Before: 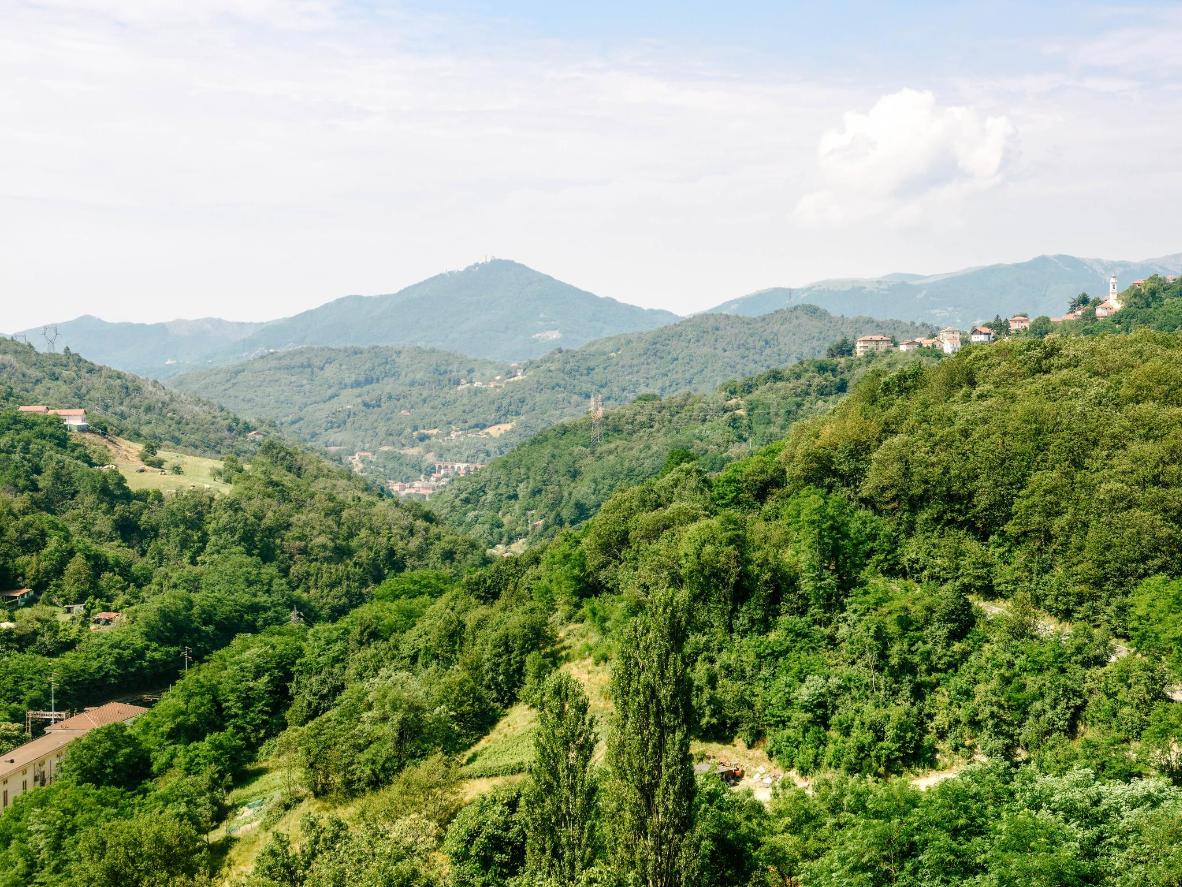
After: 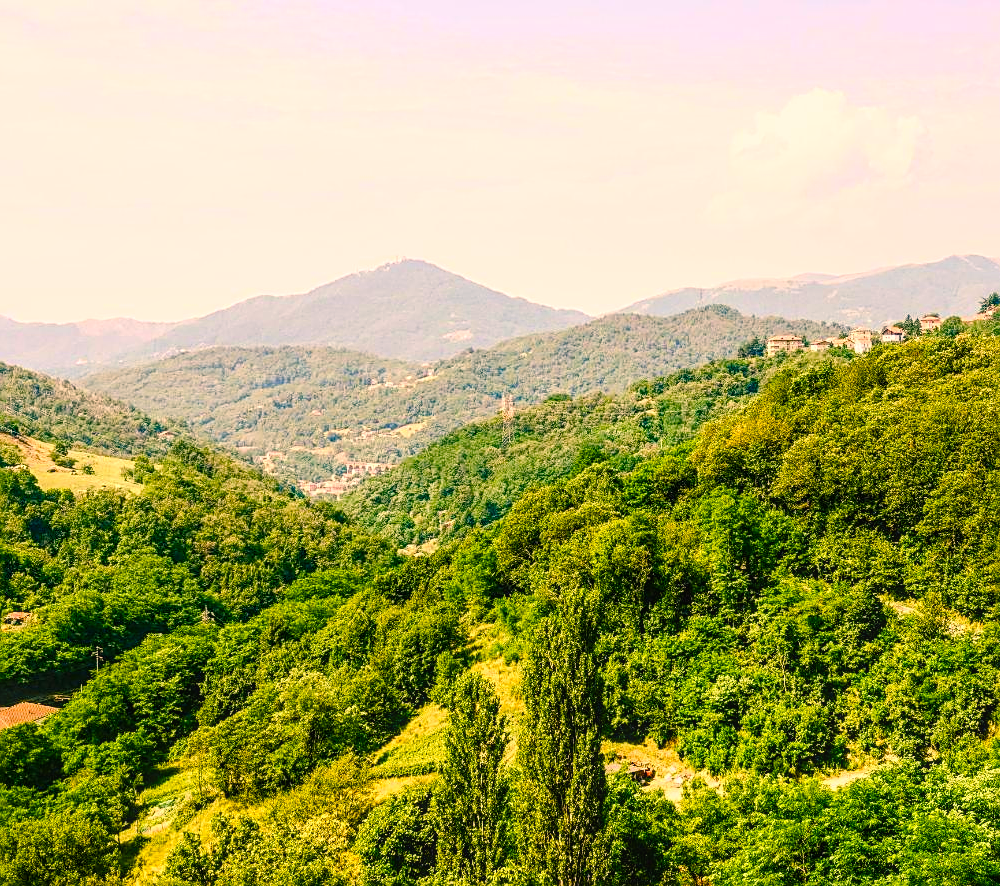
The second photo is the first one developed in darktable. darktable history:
crop: left 7.575%, right 7.822%
color balance rgb: global offset › luminance 0.25%, linear chroma grading › global chroma 15.616%, perceptual saturation grading › global saturation 25.875%, perceptual saturation grading › highlights -50.341%, perceptual saturation grading › shadows 30.67%, global vibrance 35.739%, contrast 9.537%
color correction: highlights a* 17.59, highlights b* 18.53
sharpen: on, module defaults
exposure: exposure -0.156 EV, compensate highlight preservation false
base curve: preserve colors none
local contrast: on, module defaults
contrast brightness saturation: contrast 0.196, brightness 0.158, saturation 0.22
